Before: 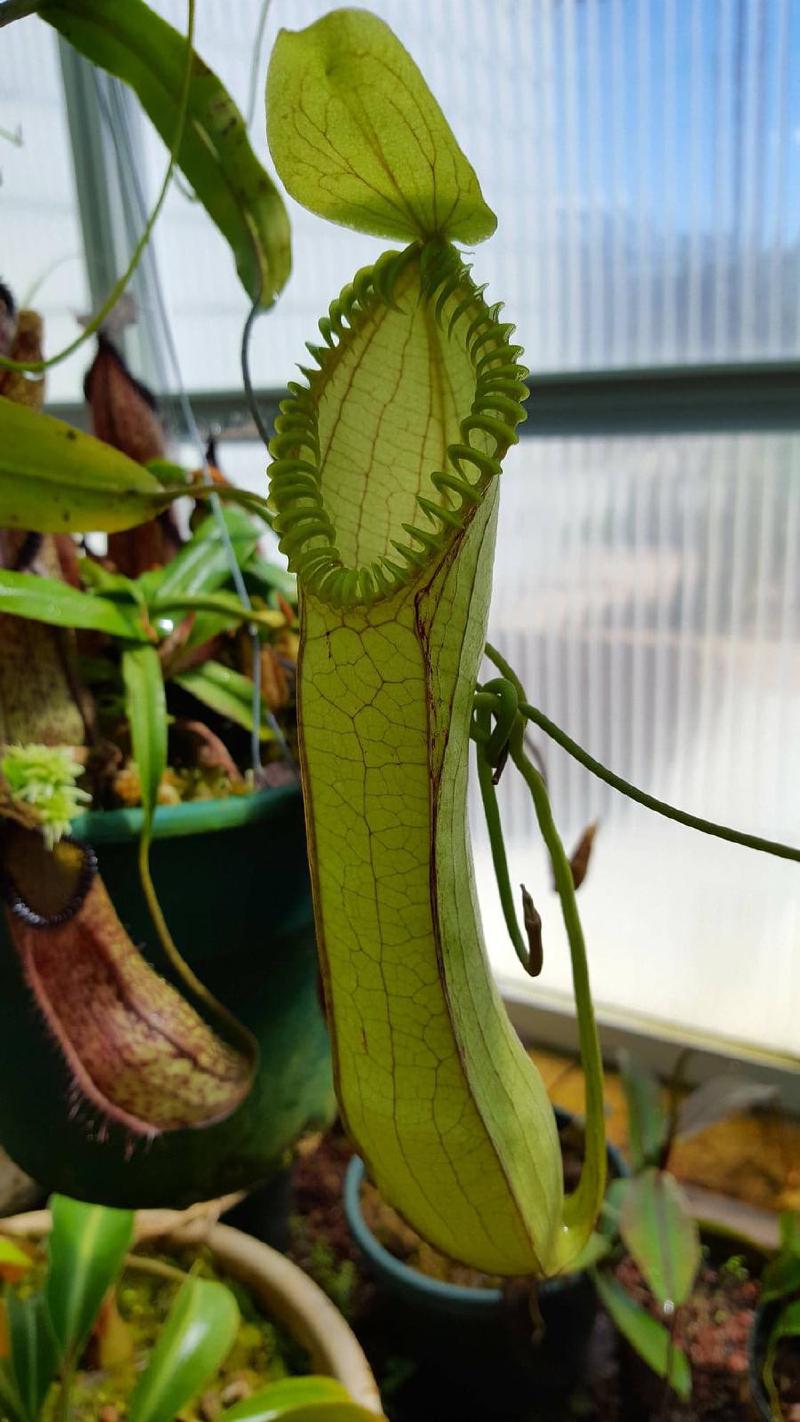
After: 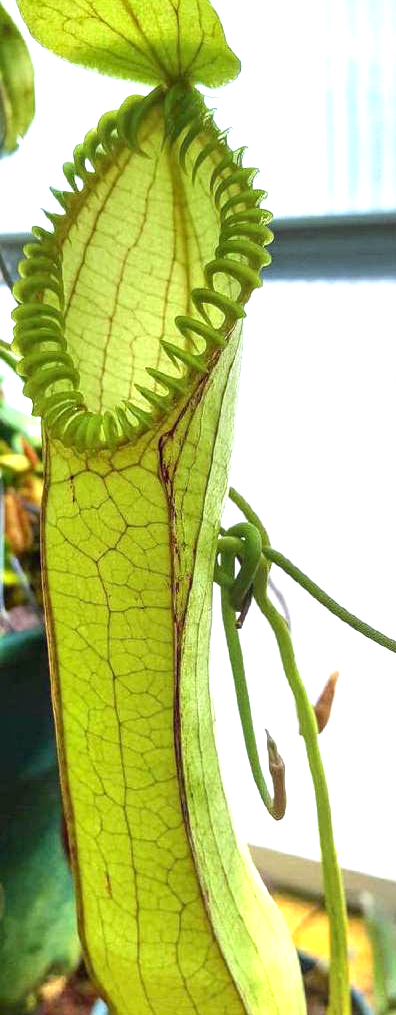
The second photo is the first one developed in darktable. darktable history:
local contrast: on, module defaults
graduated density: on, module defaults
crop: left 32.075%, top 10.976%, right 18.355%, bottom 17.596%
exposure: black level correction 0, exposure 1.975 EV, compensate exposure bias true, compensate highlight preservation false
white balance: red 0.954, blue 1.079
